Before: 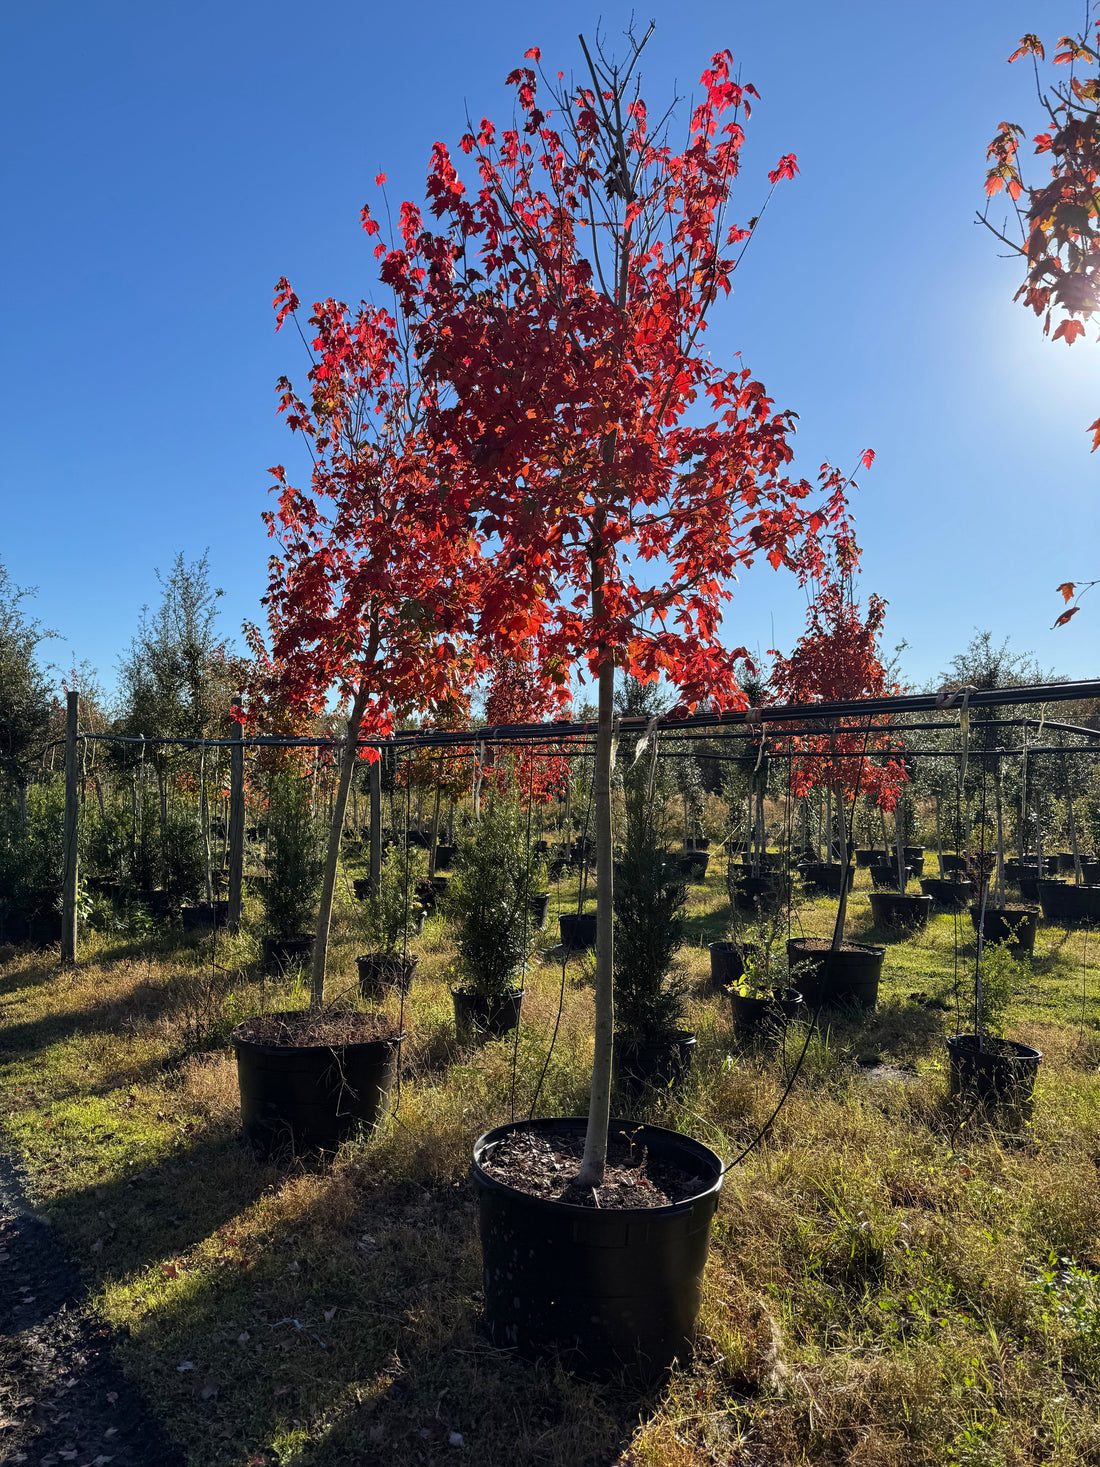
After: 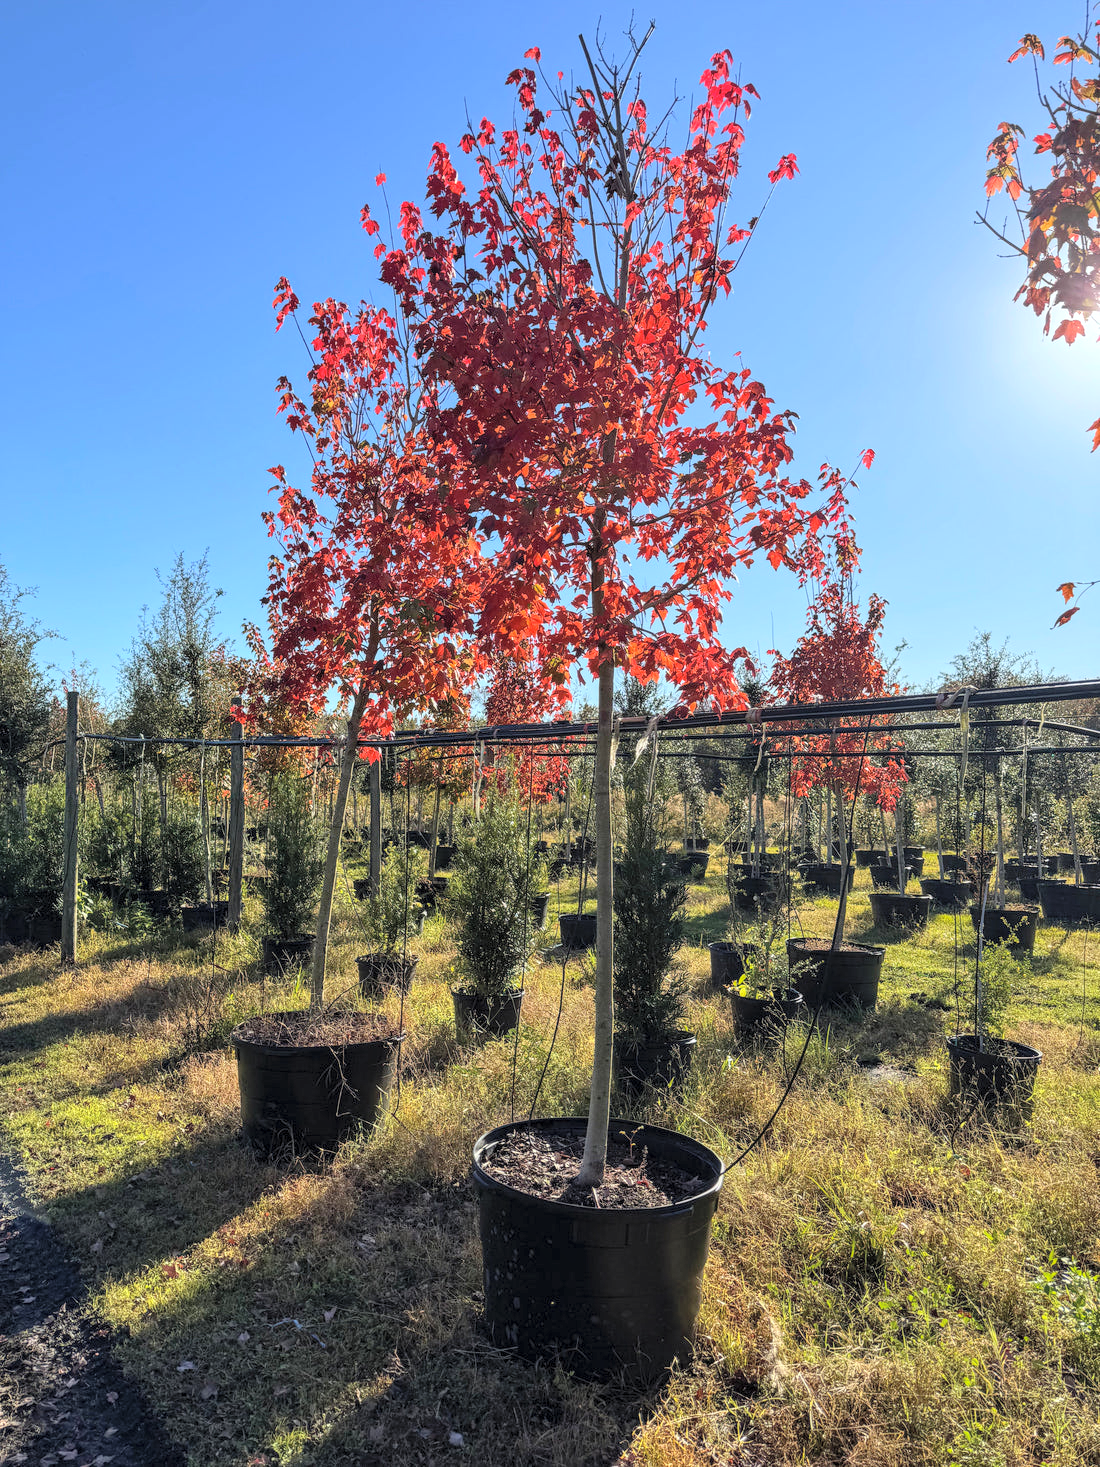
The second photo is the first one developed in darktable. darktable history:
local contrast: on, module defaults
contrast brightness saturation: contrast 0.1, brightness 0.3, saturation 0.14
